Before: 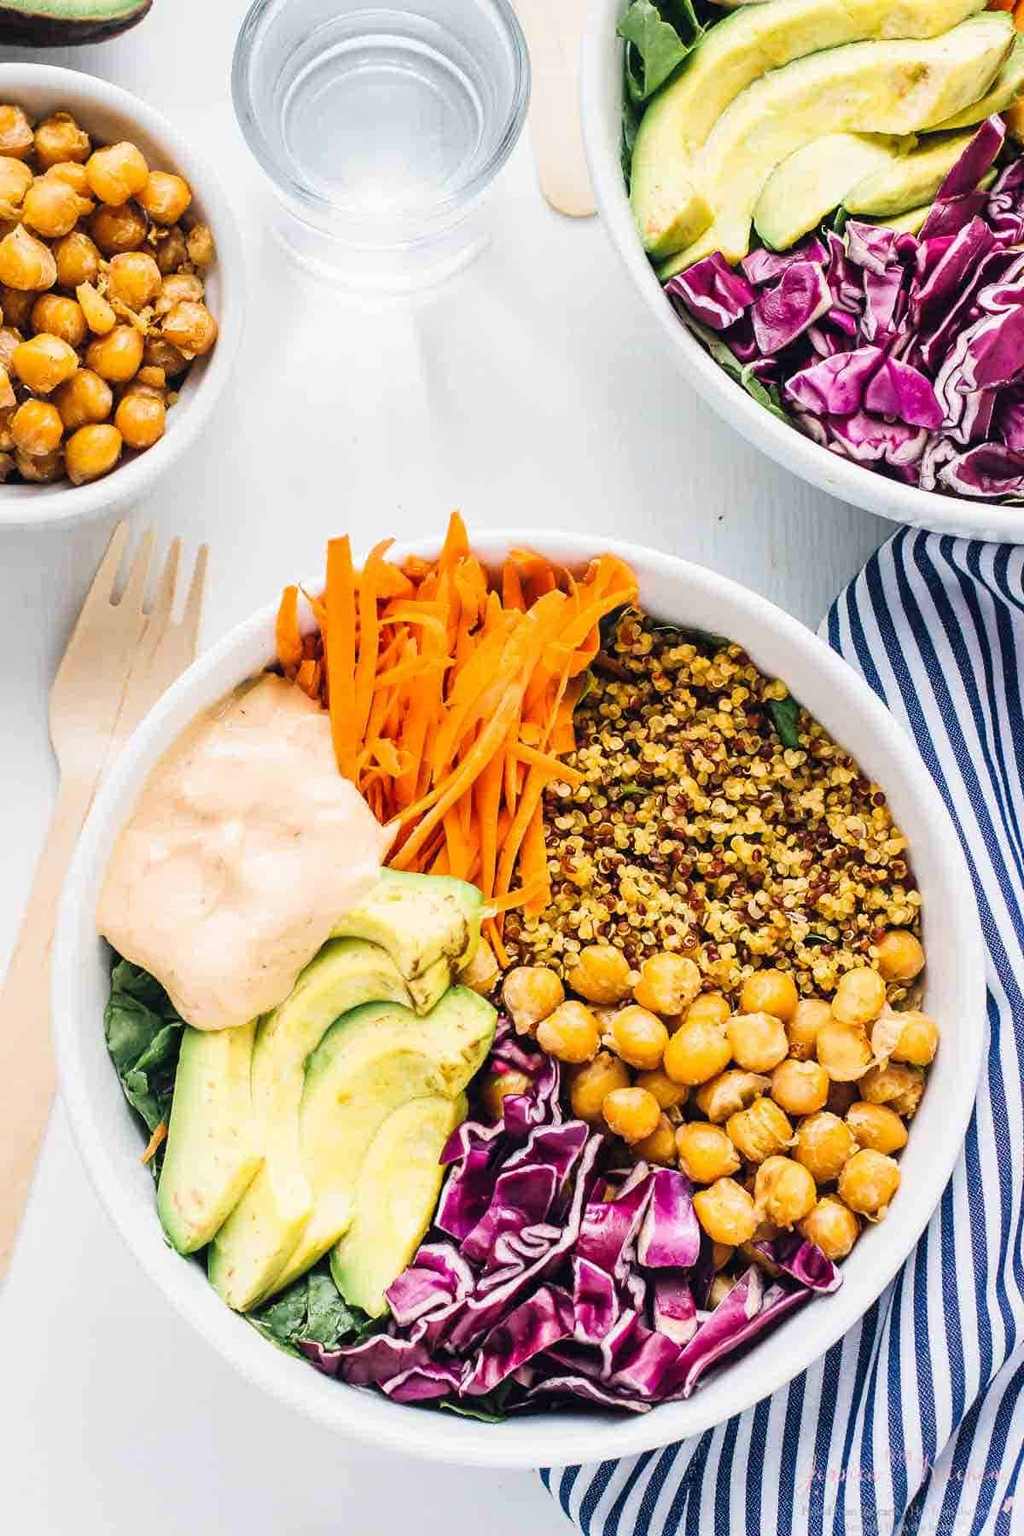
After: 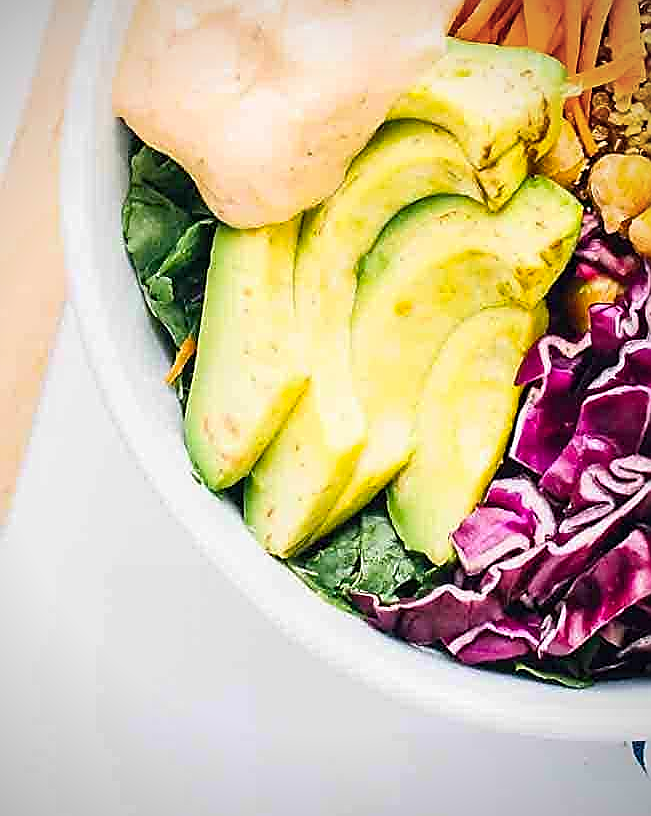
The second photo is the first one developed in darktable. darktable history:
vignetting: fall-off radius 82.14%, brightness -0.727, saturation -0.486
color balance rgb: shadows lift › chroma 2.03%, shadows lift › hue 134.77°, linear chroma grading › global chroma 15.514%, perceptual saturation grading › global saturation 0.111%, global vibrance 20%
crop and rotate: top 54.419%, right 45.726%, bottom 0.215%
sharpen: radius 1.425, amount 1.264, threshold 0.681
